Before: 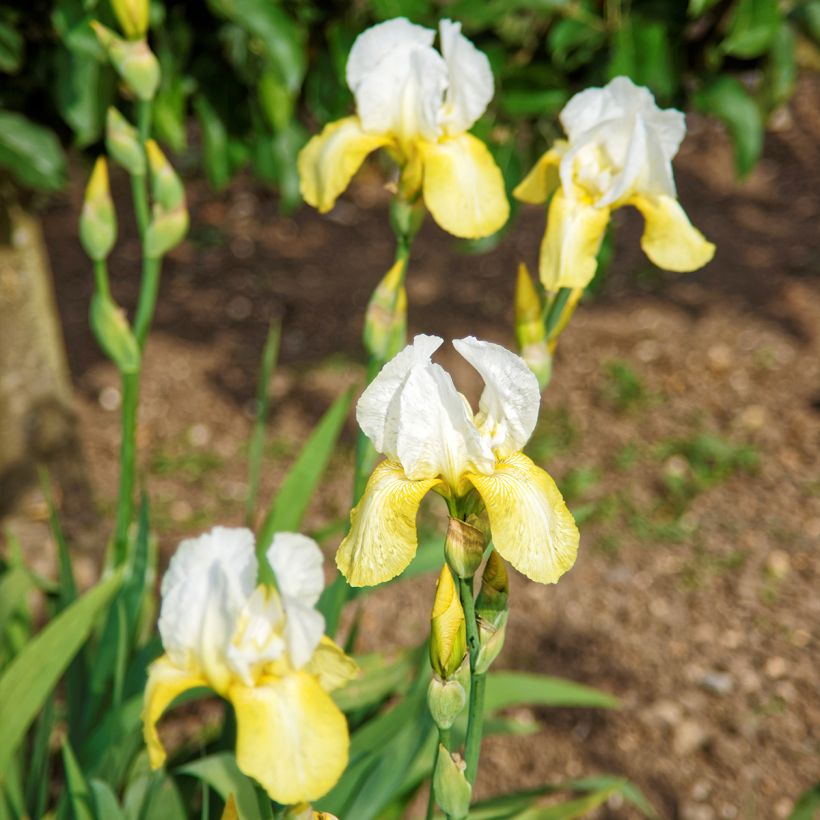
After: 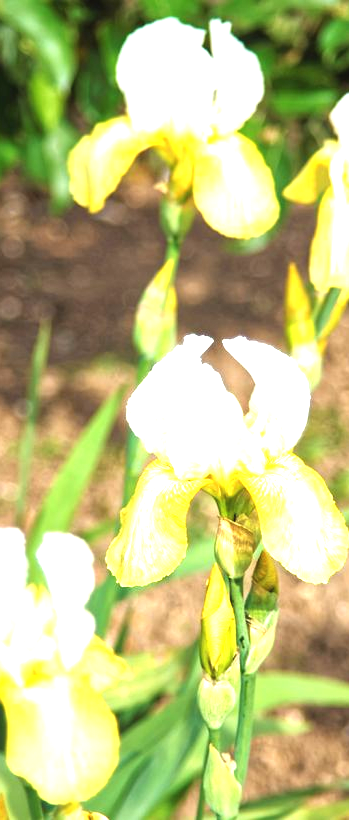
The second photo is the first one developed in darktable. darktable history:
crop: left 28.167%, right 29.186%
exposure: black level correction -0.002, exposure 1.334 EV, compensate highlight preservation false
